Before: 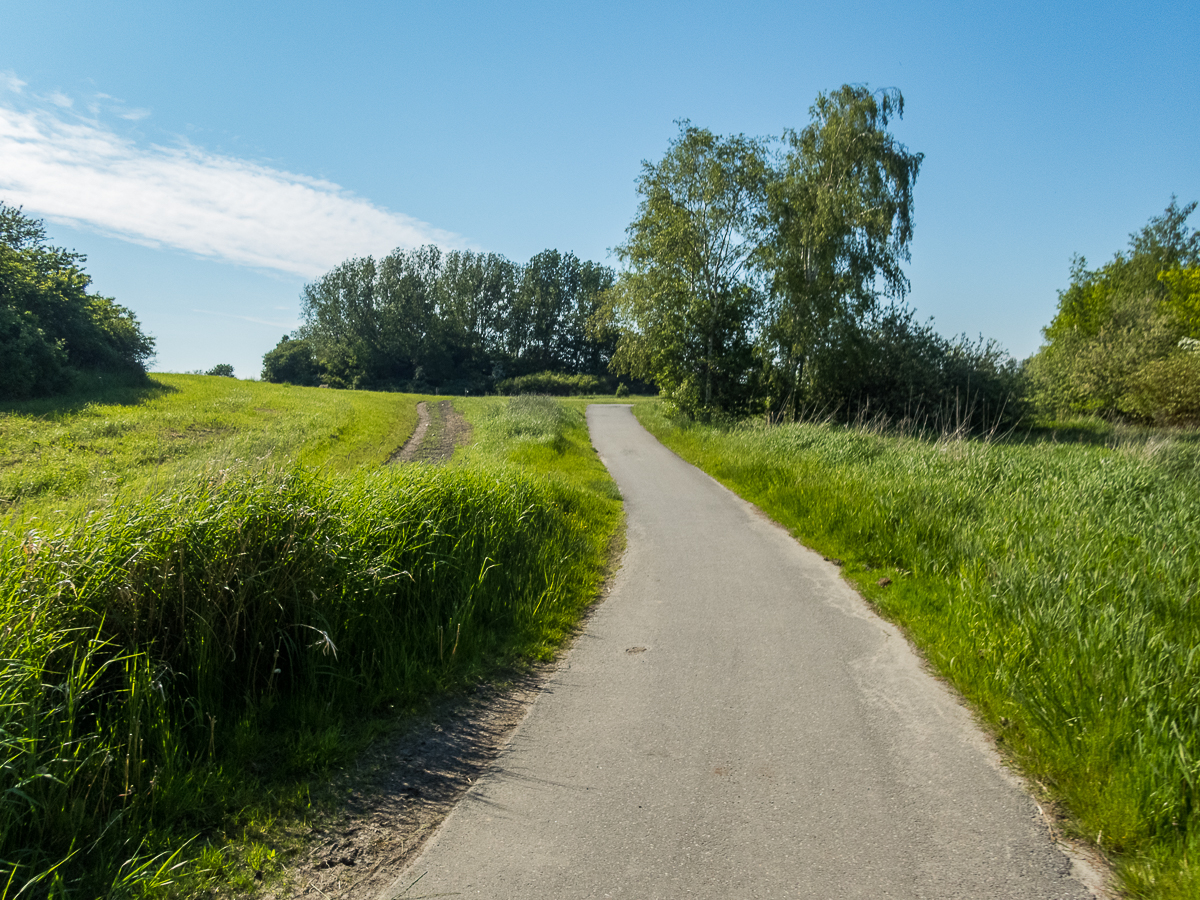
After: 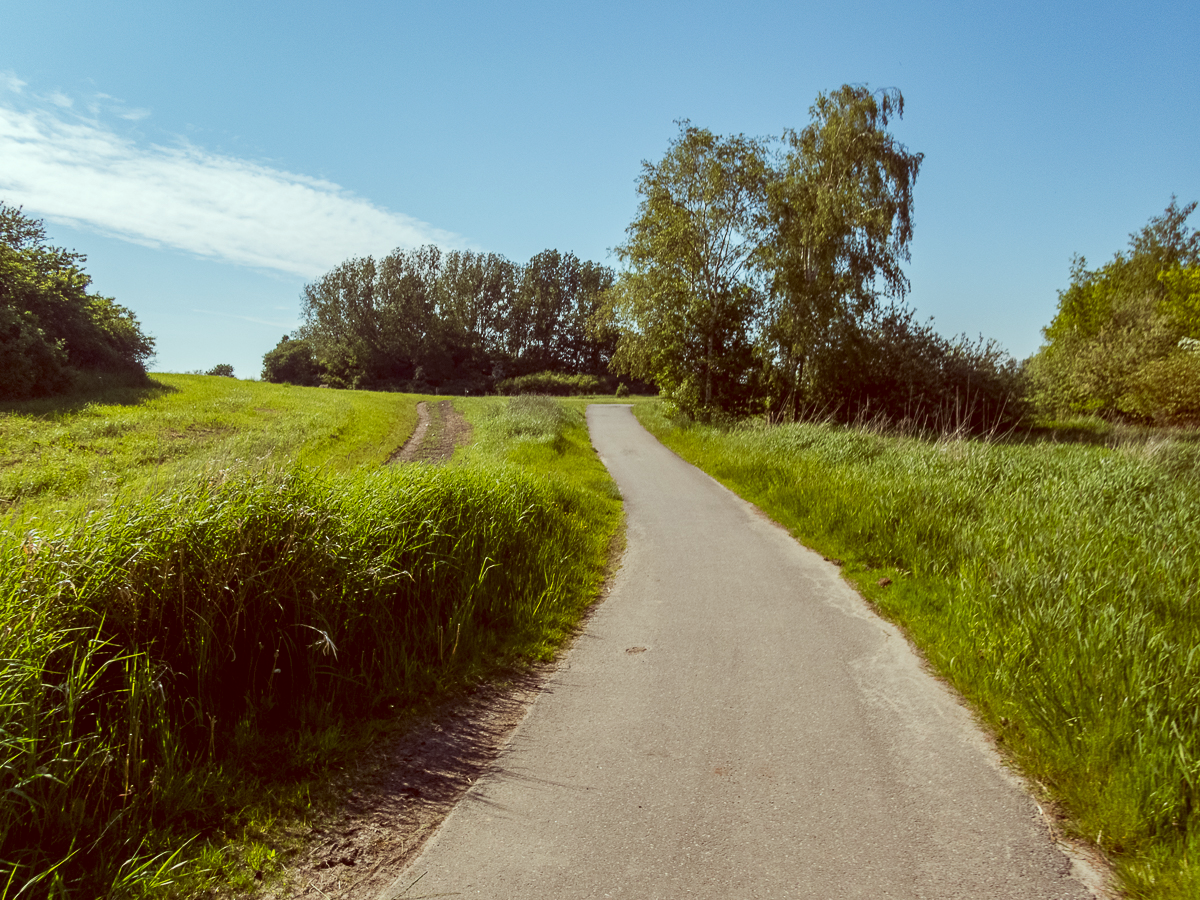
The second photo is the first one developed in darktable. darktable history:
color correction: highlights a* -7.23, highlights b* -0.161, shadows a* 20.08, shadows b* 11.73
